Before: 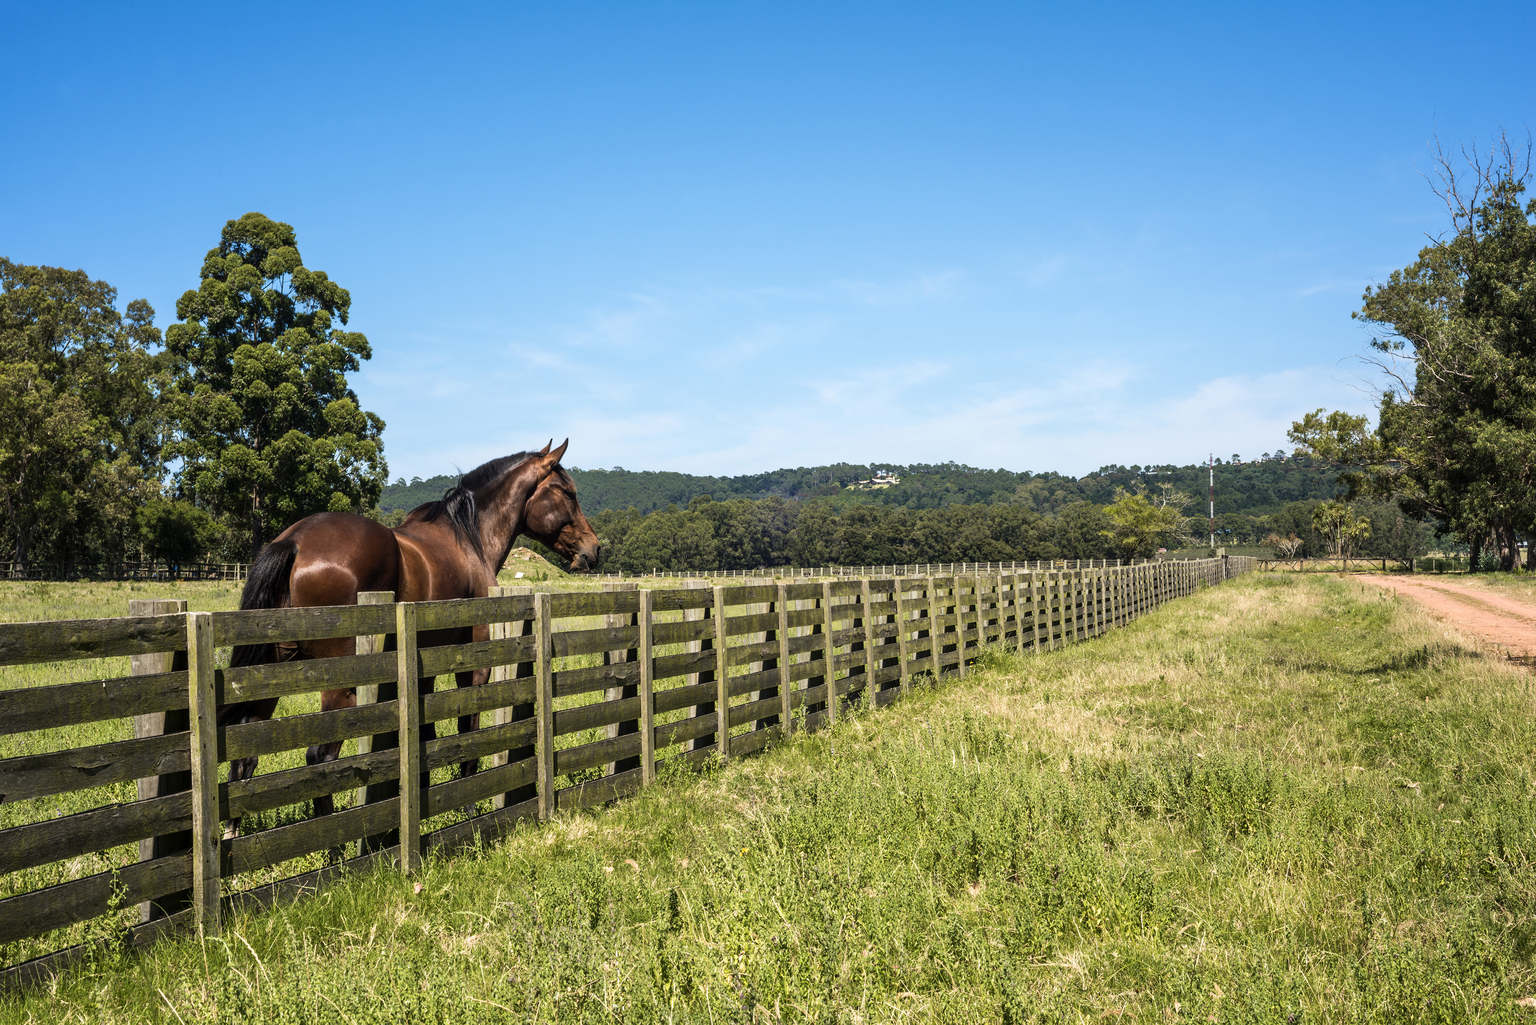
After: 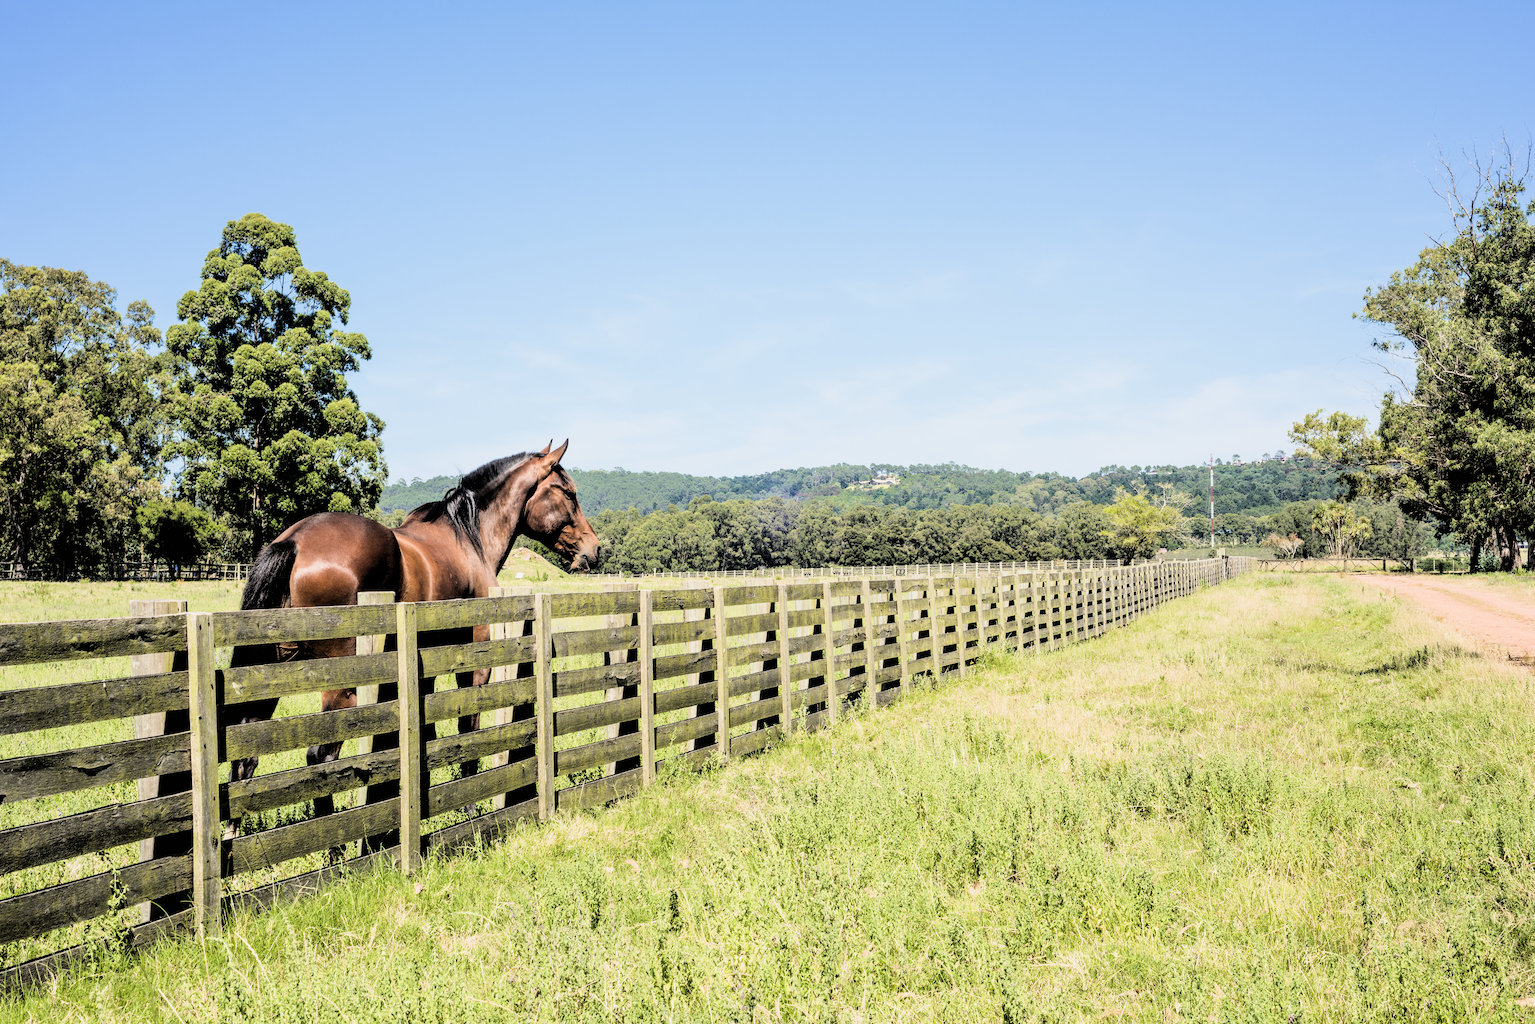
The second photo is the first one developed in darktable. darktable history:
exposure: black level correction 0, exposure 1.741 EV, compensate exposure bias true, compensate highlight preservation false
filmic rgb: black relative exposure -3.21 EV, white relative exposure 7.02 EV, hardness 1.46, contrast 1.35
